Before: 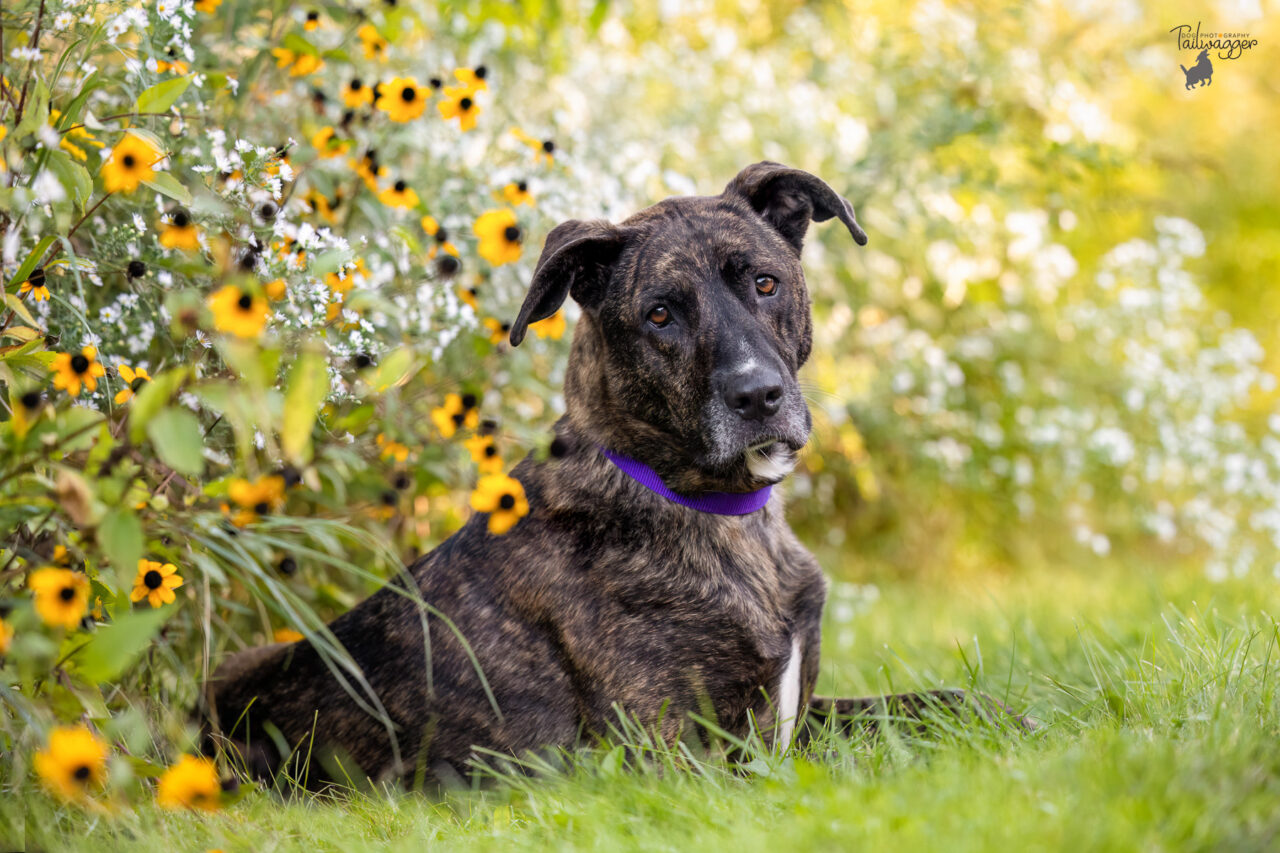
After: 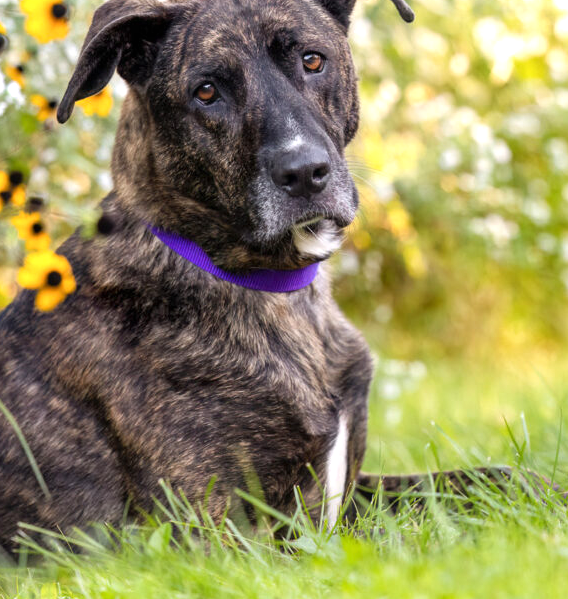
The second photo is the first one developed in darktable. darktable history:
exposure: black level correction 0, exposure 0.4 EV, compensate exposure bias true, compensate highlight preservation false
crop: left 35.432%, top 26.233%, right 20.145%, bottom 3.432%
